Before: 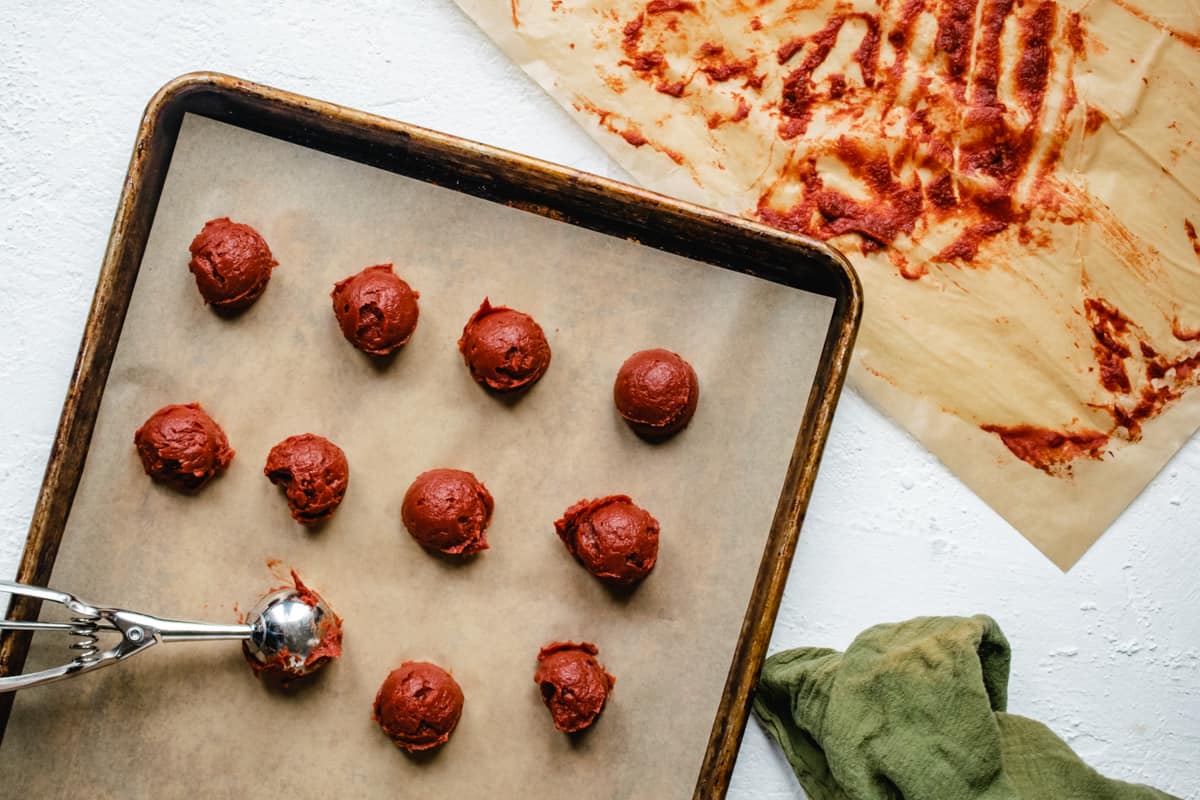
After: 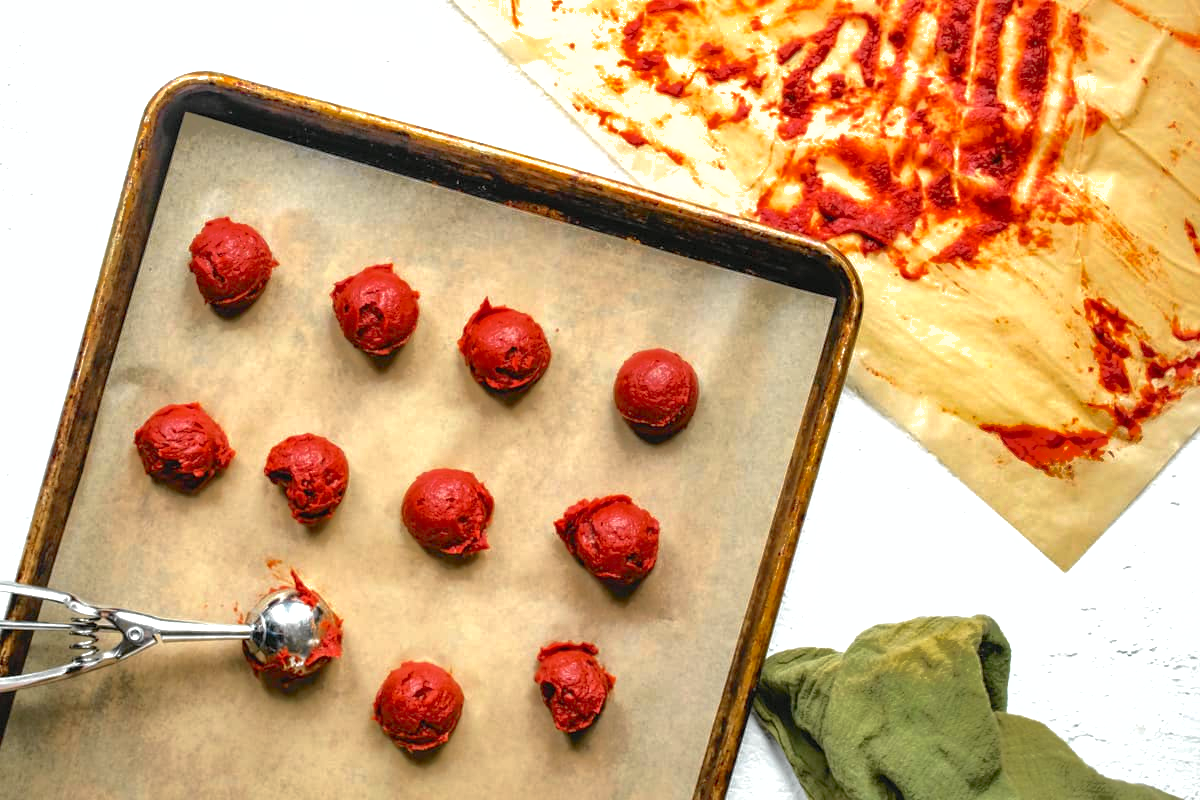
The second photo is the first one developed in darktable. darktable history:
shadows and highlights: shadows 60, highlights -60
exposure: black level correction 0, exposure 0.7 EV, compensate exposure bias true, compensate highlight preservation false
tone curve: curves: ch0 [(0, 0) (0.037, 0.025) (0.131, 0.093) (0.275, 0.256) (0.476, 0.517) (0.607, 0.667) (0.691, 0.745) (0.789, 0.836) (0.911, 0.925) (0.997, 0.995)]; ch1 [(0, 0) (0.301, 0.3) (0.444, 0.45) (0.493, 0.495) (0.507, 0.503) (0.534, 0.533) (0.582, 0.58) (0.658, 0.693) (0.746, 0.77) (1, 1)]; ch2 [(0, 0) (0.246, 0.233) (0.36, 0.352) (0.415, 0.418) (0.476, 0.492) (0.502, 0.504) (0.525, 0.518) (0.539, 0.544) (0.586, 0.602) (0.634, 0.651) (0.706, 0.727) (0.853, 0.852) (1, 0.951)], color space Lab, independent channels, preserve colors none
